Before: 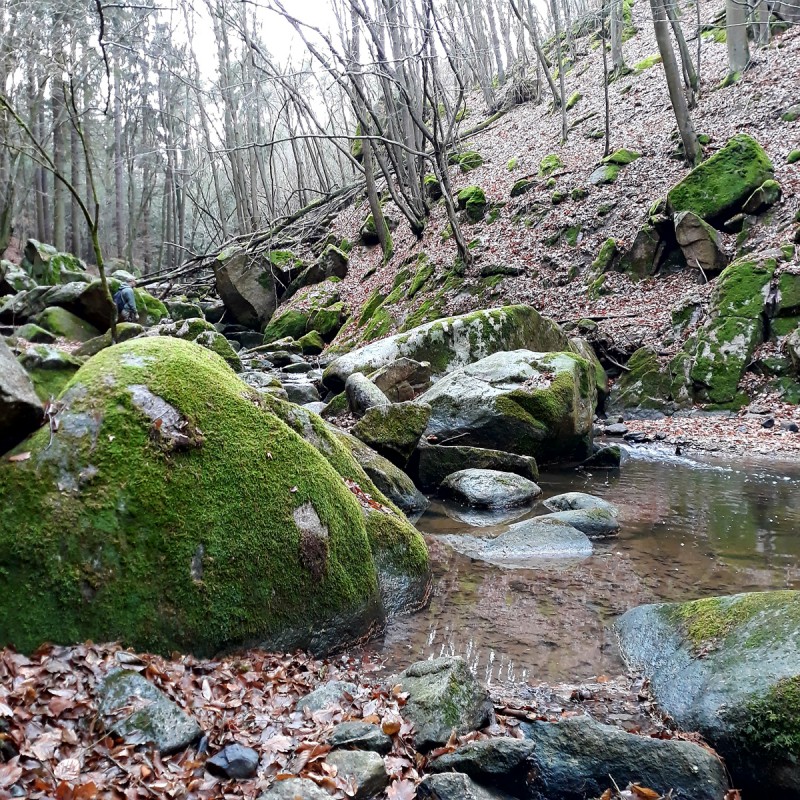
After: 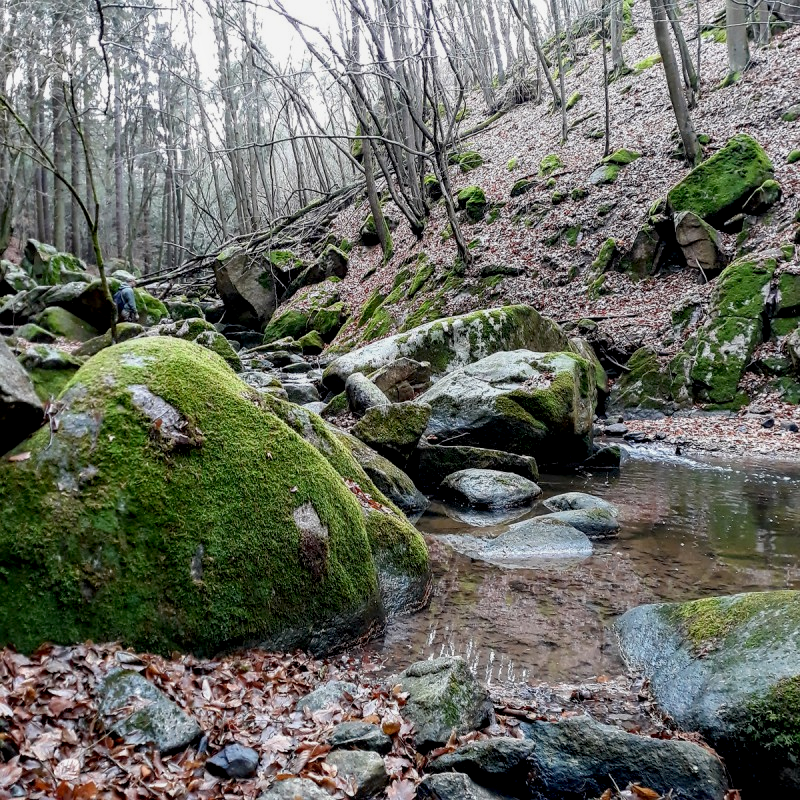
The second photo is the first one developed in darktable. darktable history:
exposure: black level correction 0.006, exposure -0.223 EV, compensate highlight preservation false
local contrast: on, module defaults
